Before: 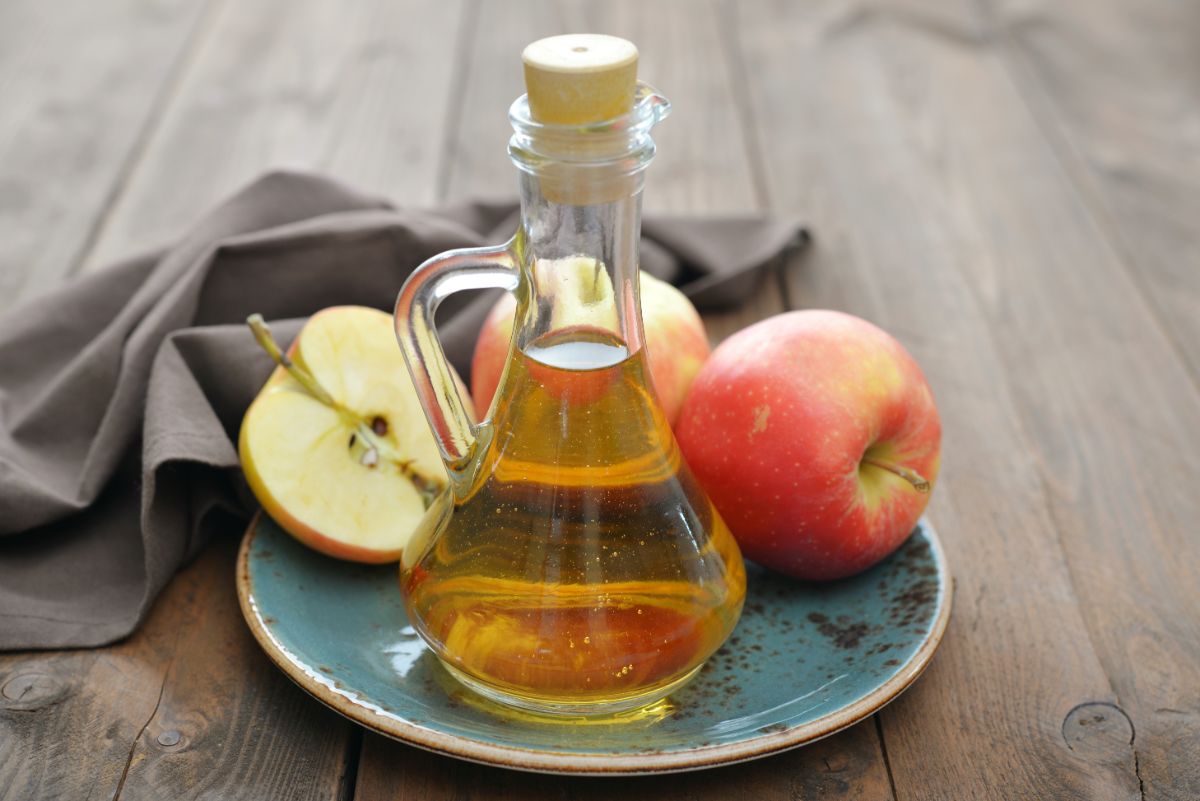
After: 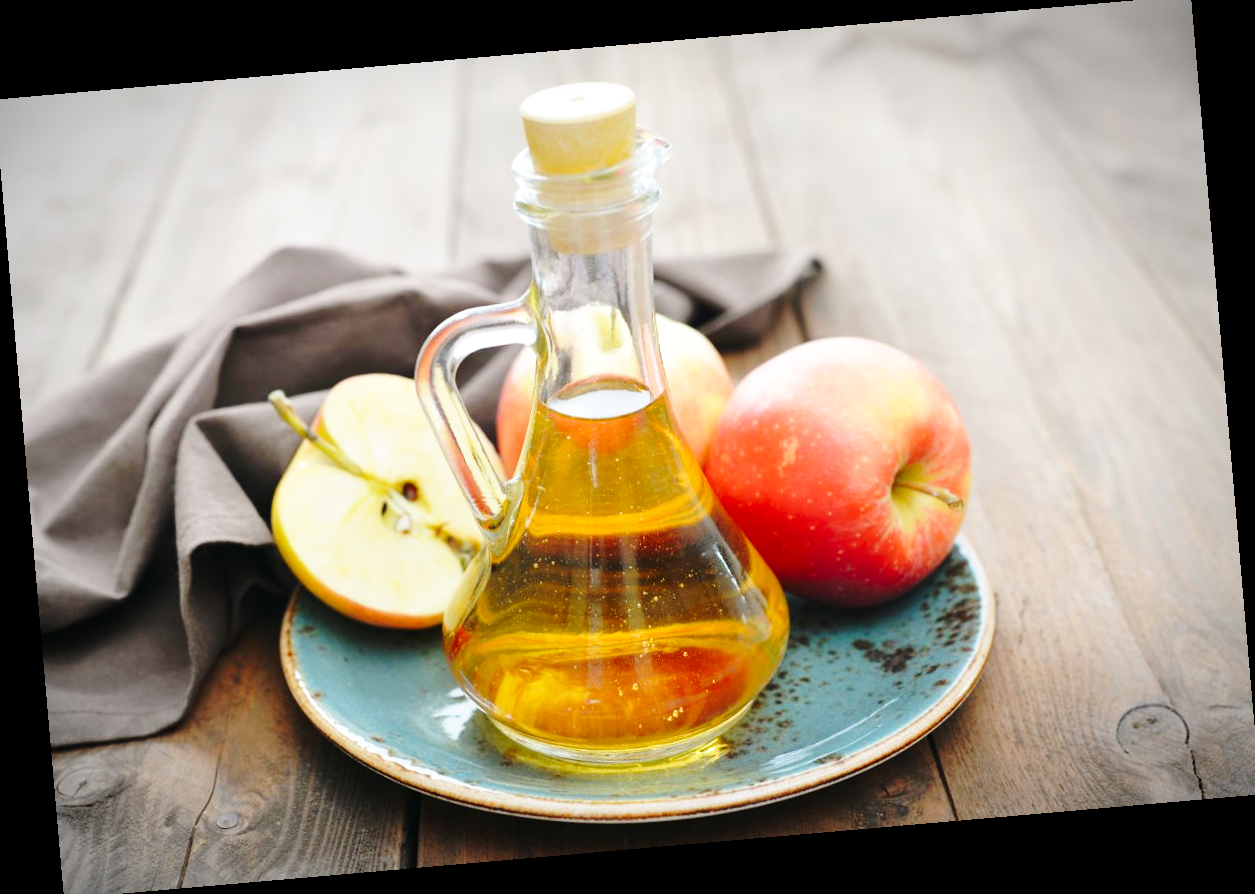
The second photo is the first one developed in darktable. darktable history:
base curve: curves: ch0 [(0, 0) (0.032, 0.037) (0.105, 0.228) (0.435, 0.76) (0.856, 0.983) (1, 1)], preserve colors none
crop: left 0.434%, top 0.485%, right 0.244%, bottom 0.386%
vignetting: automatic ratio true
rotate and perspective: rotation -4.98°, automatic cropping off
